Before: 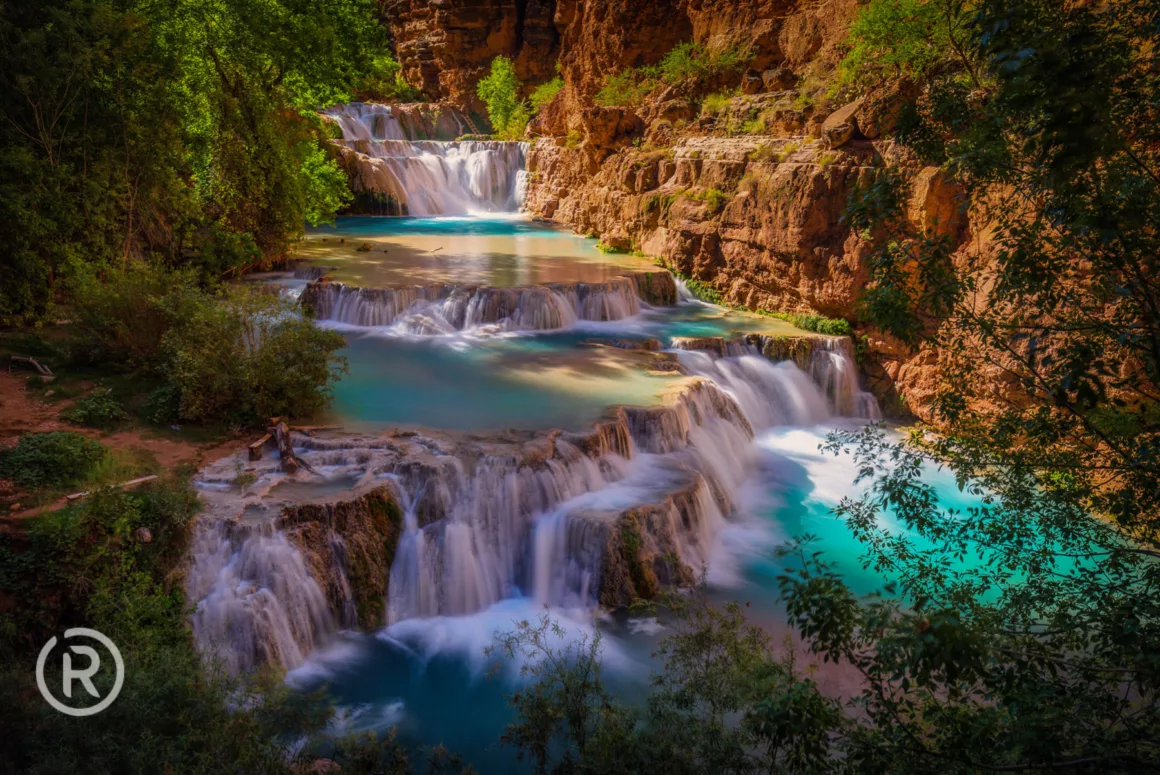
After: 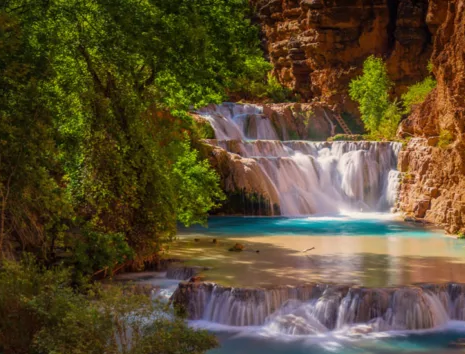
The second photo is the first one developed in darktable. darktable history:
crop and rotate: left 11.036%, top 0.047%, right 48.856%, bottom 54.268%
